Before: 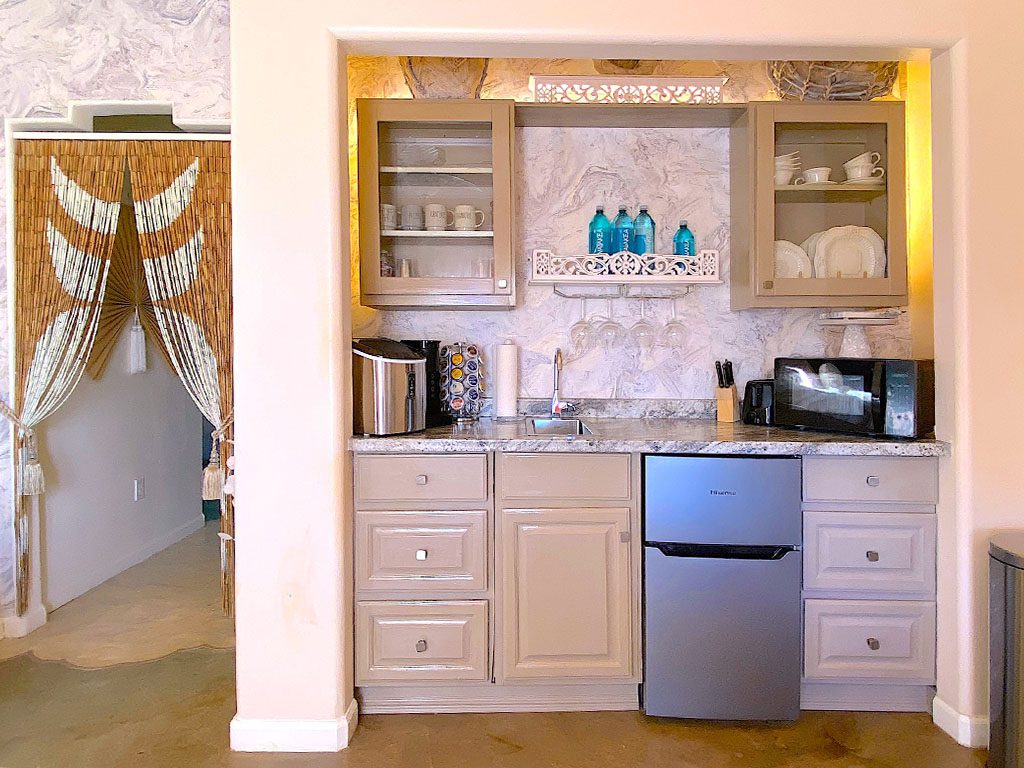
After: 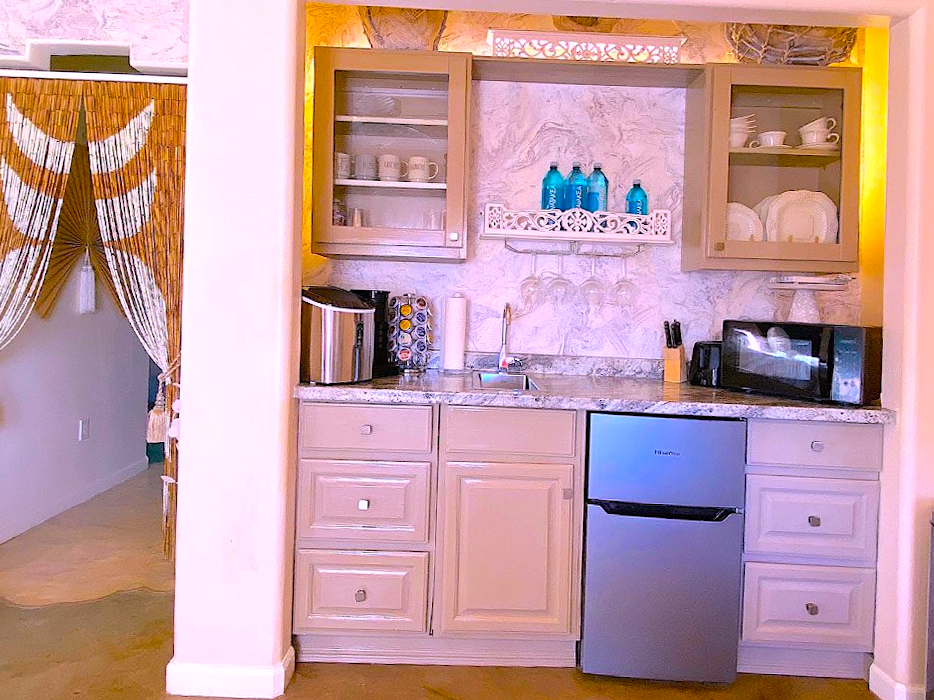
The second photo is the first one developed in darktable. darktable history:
crop and rotate: angle -1.96°, left 3.097%, top 4.154%, right 1.586%, bottom 0.529%
color balance rgb: perceptual saturation grading › global saturation 20%, global vibrance 20%
white balance: red 1.066, blue 1.119
